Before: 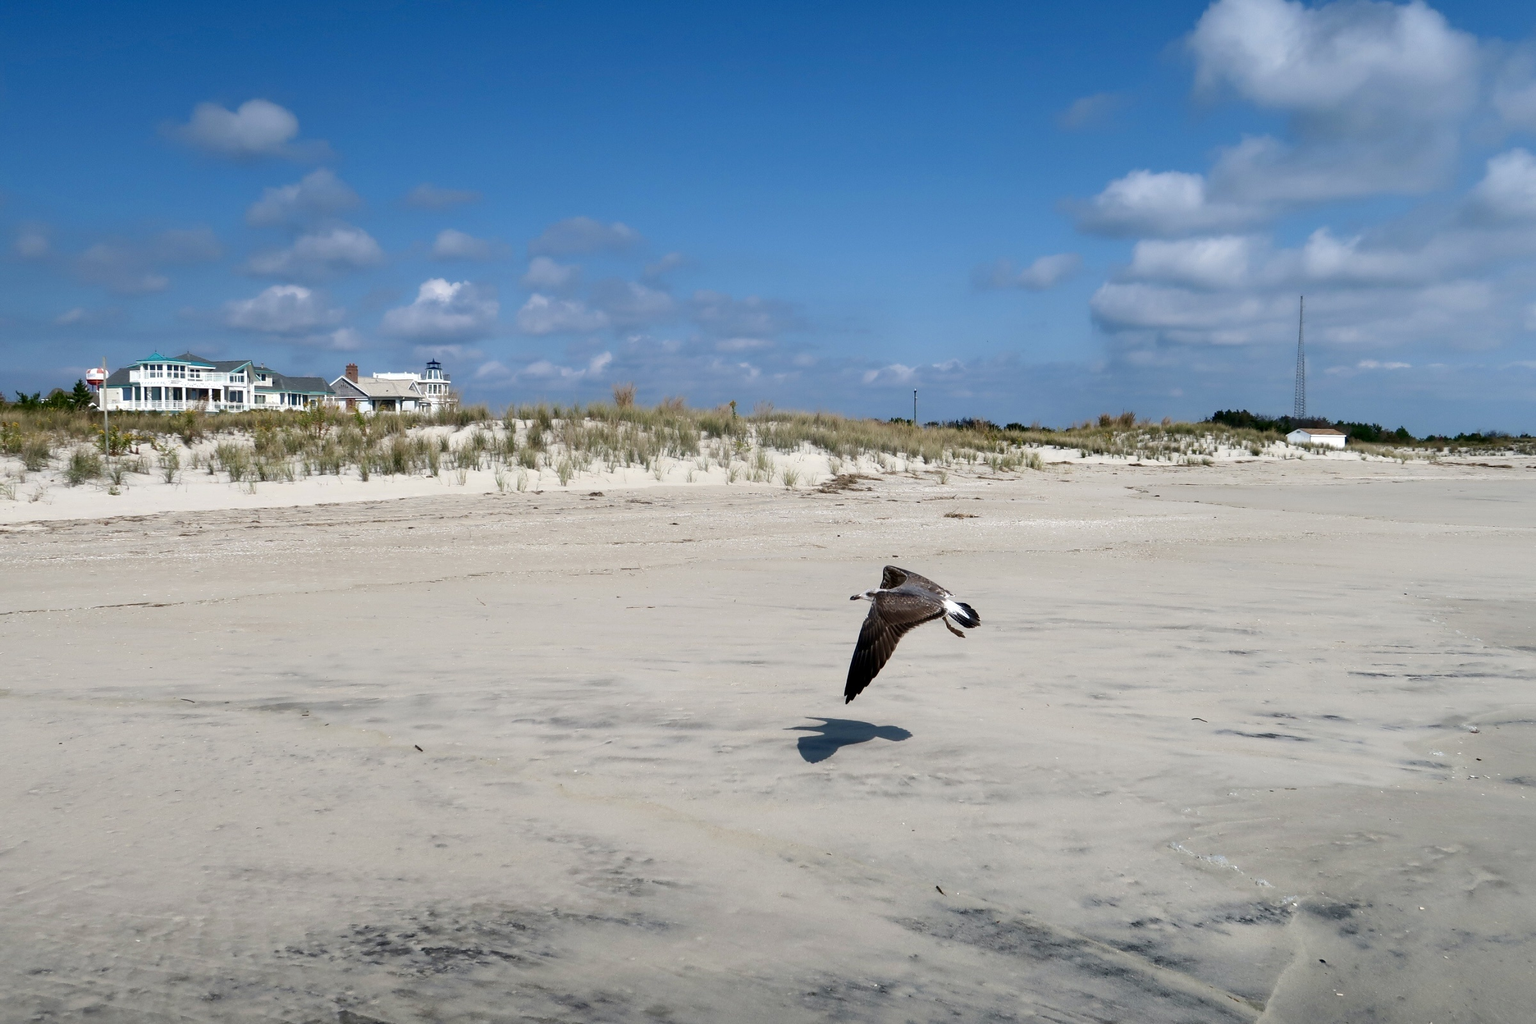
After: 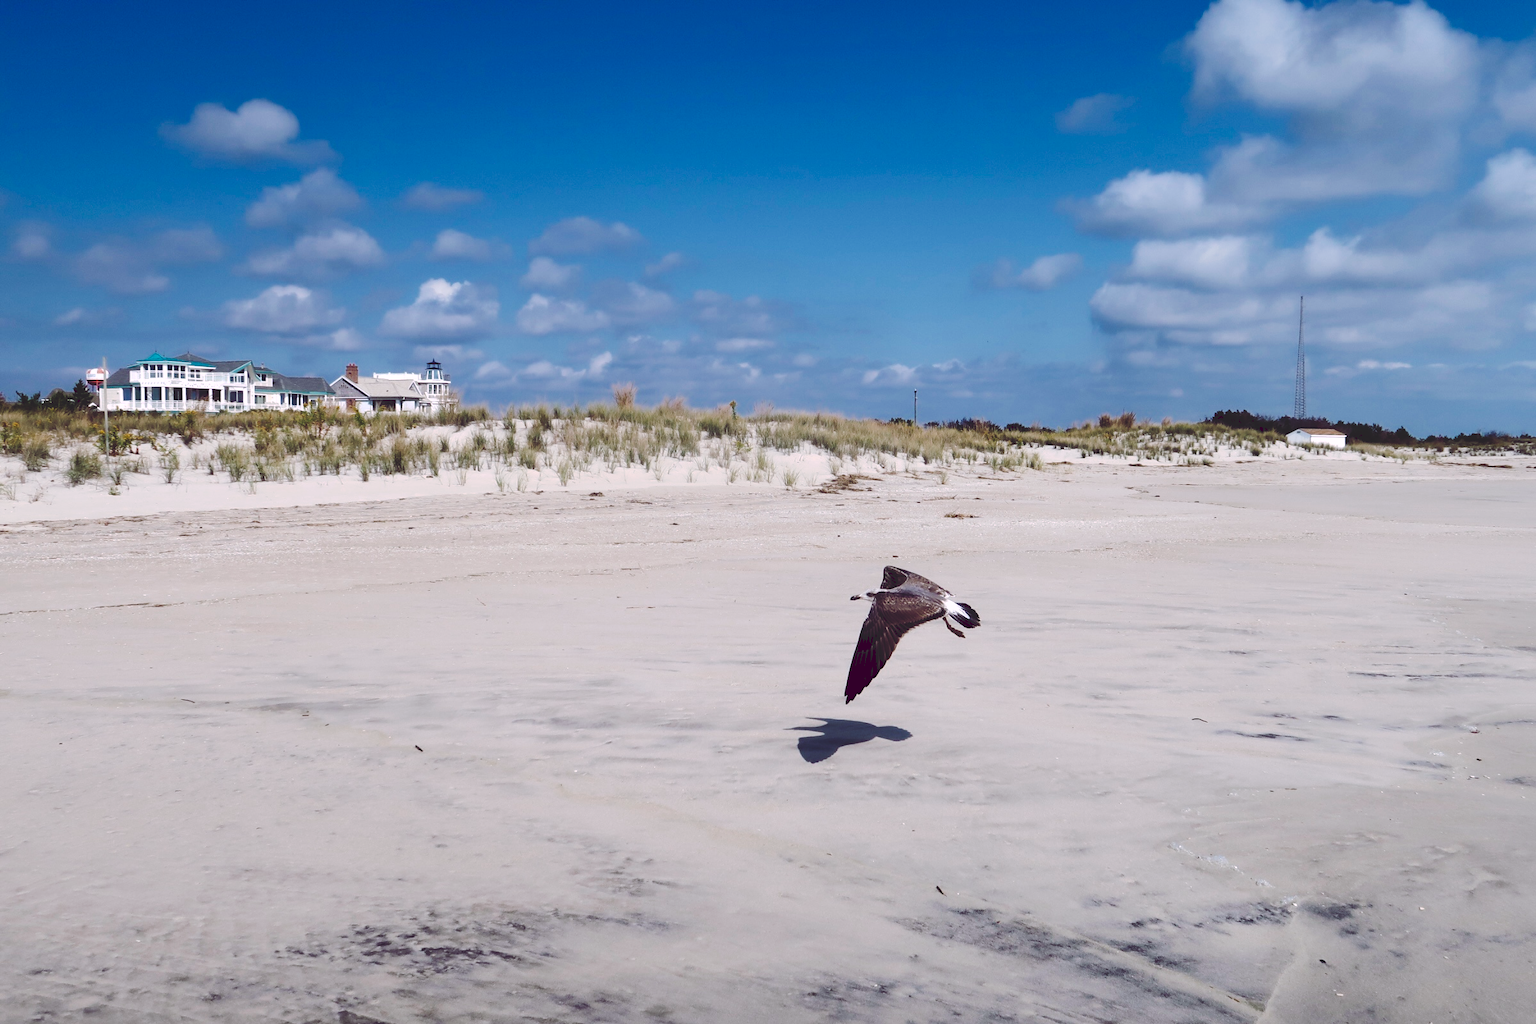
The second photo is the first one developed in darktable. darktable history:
tone curve: curves: ch0 [(0, 0) (0.003, 0.14) (0.011, 0.141) (0.025, 0.141) (0.044, 0.142) (0.069, 0.146) (0.1, 0.151) (0.136, 0.16) (0.177, 0.182) (0.224, 0.214) (0.277, 0.272) (0.335, 0.35) (0.399, 0.453) (0.468, 0.548) (0.543, 0.634) (0.623, 0.715) (0.709, 0.778) (0.801, 0.848) (0.898, 0.902) (1, 1)], preserve colors none
color look up table: target L [95.26, 92.5, 85.2, 78.82, 74.55, 70.67, 66.55, 58.98, 45.96, 46.03, 44.52, 27.08, 201.4, 83.93, 75.14, 69.24, 59.68, 58.19, 50.72, 49.87, 36.3, 35.15, 36.76, 32.35, 5.462, 97.67, 75.23, 62.81, 54.29, 60.7, 59.39, 56.76, 55.71, 48.68, 40.95, 45.88, 29.93, 28.72, 27.04, 32.59, 12.54, 7.1, 88.53, 70.08, 63.46, 53.45, 43.36, 38.64, 10.92], target a [-6.511, -8.503, -44.44, -61.43, 1.295, -49.82, -8.593, -53.55, -21.44, -33.66, -9.996, -13.5, 0, 19.76, 5.375, 39.62, 46.27, 12.54, 69.25, 16.73, 47.19, 42.5, 5.001, 26.98, 35.78, 14.86, 54.81, 48.71, 9.777, 83.54, 12.71, 25.36, 67.63, 53.09, 19.52, 67.61, 23.25, 41.13, 6.284, 49.34, 55.33, 43.71, -28.82, -17.72, -15.33, -26.68, -12.11, 2.949, 12.99], target b [73.62, 22.53, -6.813, 47.31, 54.5, 17.39, 18.83, 37.97, 30.65, 21.14, -0.284, 13.73, -0.001, 11.12, 72.84, 21.58, 47.91, 9.717, 22.08, 33.32, 31.38, 1.581, 7.873, 26.26, -16.97, -9.365, -37.37, -16.16, -43.99, -60.99, -10.43, -7.64, -19.4, -39.9, -75.78, -37.63, -50.01, -16.23, -26.32, -53.67, -56.56, -40.42, -23.14, -24.24, -49.87, -8.16, -25.33, -47.74, -17.83], num patches 49
